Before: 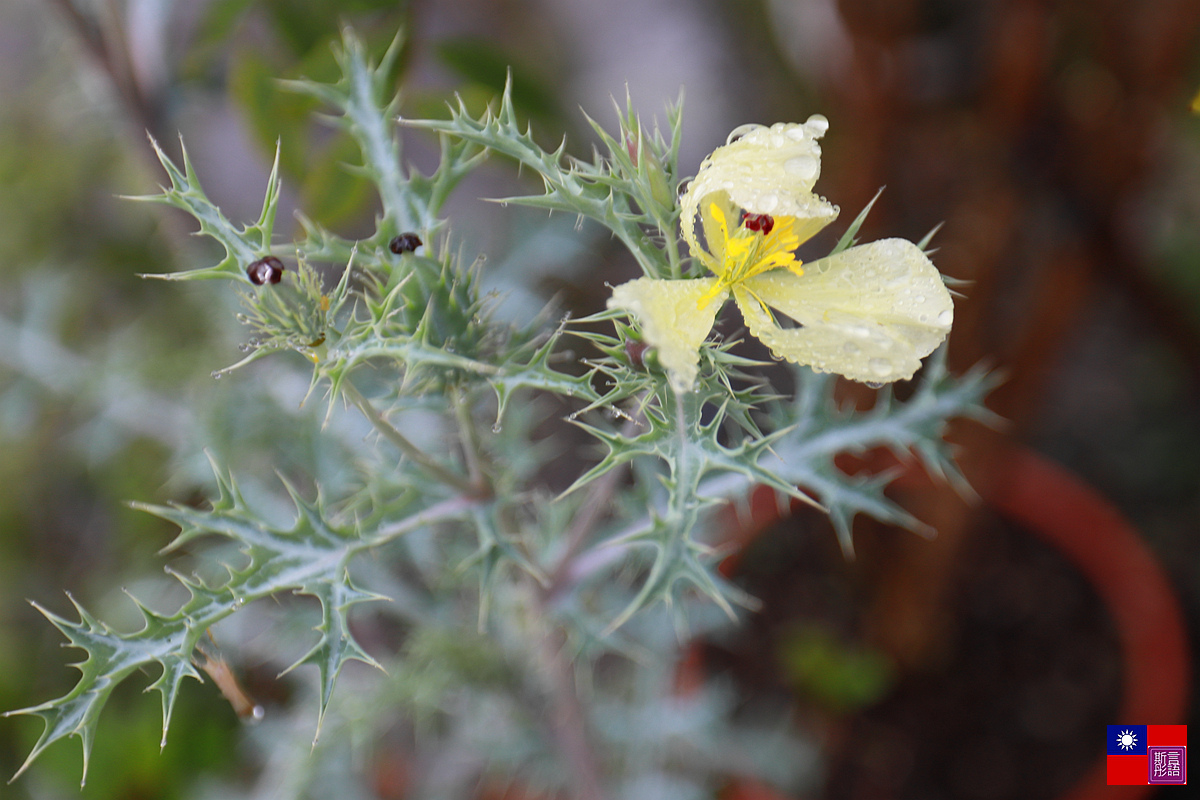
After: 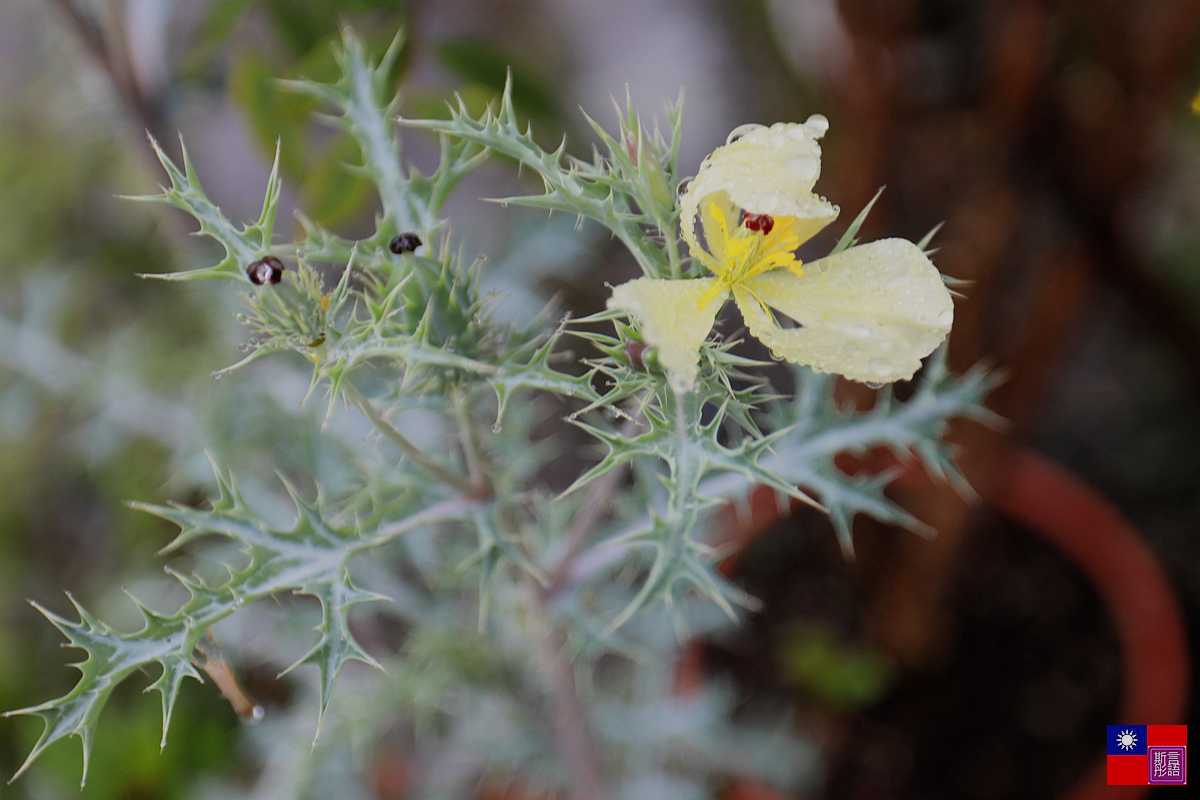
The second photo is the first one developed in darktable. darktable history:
filmic rgb: black relative exposure -7.65 EV, white relative exposure 4.56 EV, hardness 3.61, contrast 0.992
